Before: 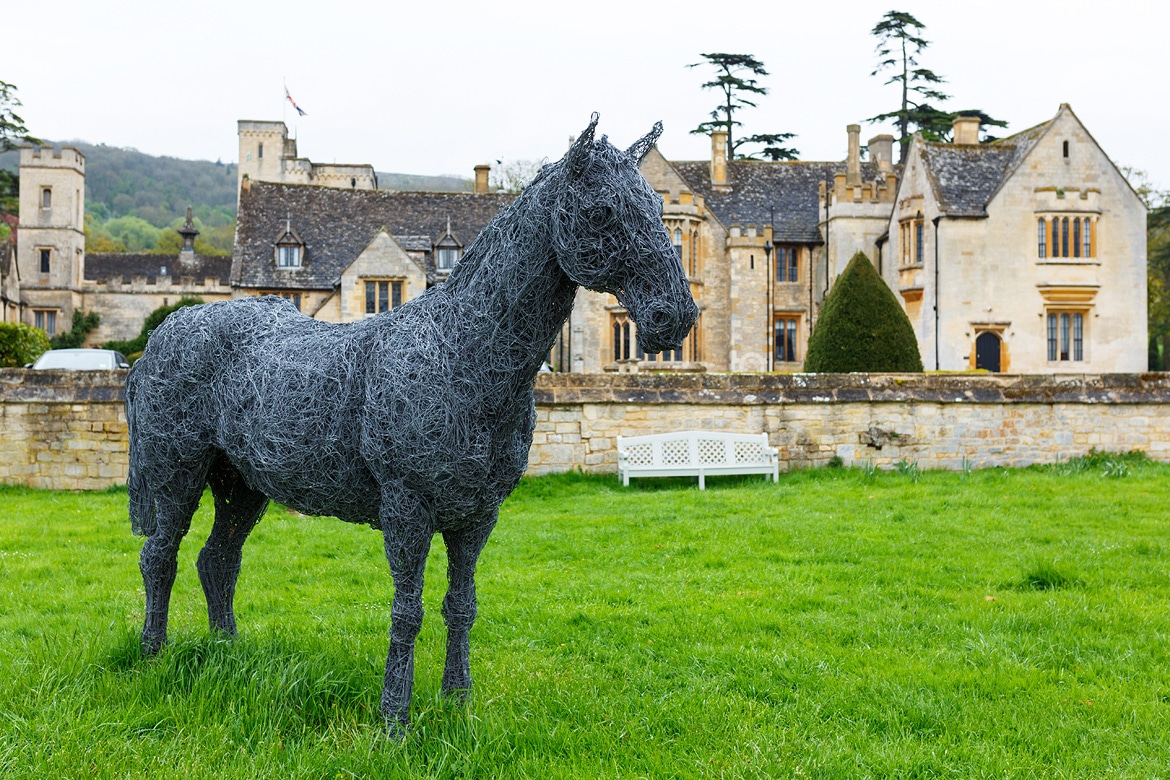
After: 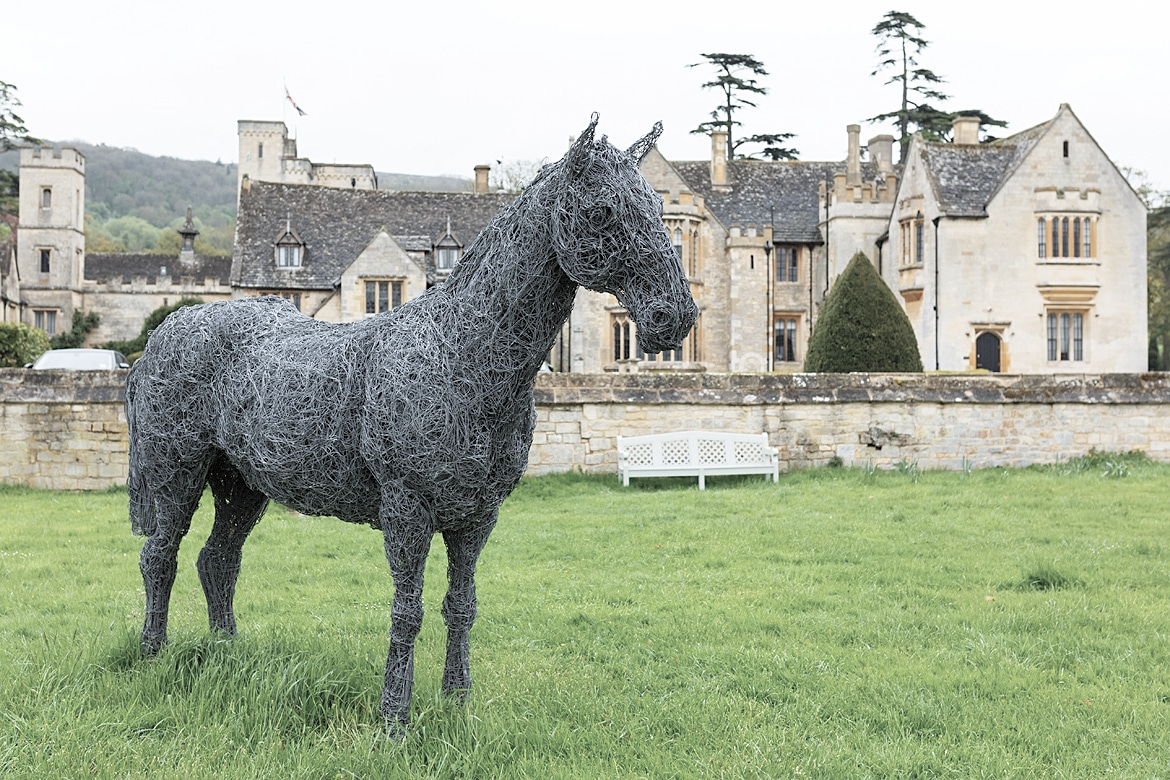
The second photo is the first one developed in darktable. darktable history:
contrast brightness saturation: brightness 0.185, saturation -0.507
sharpen: amount 0.204
